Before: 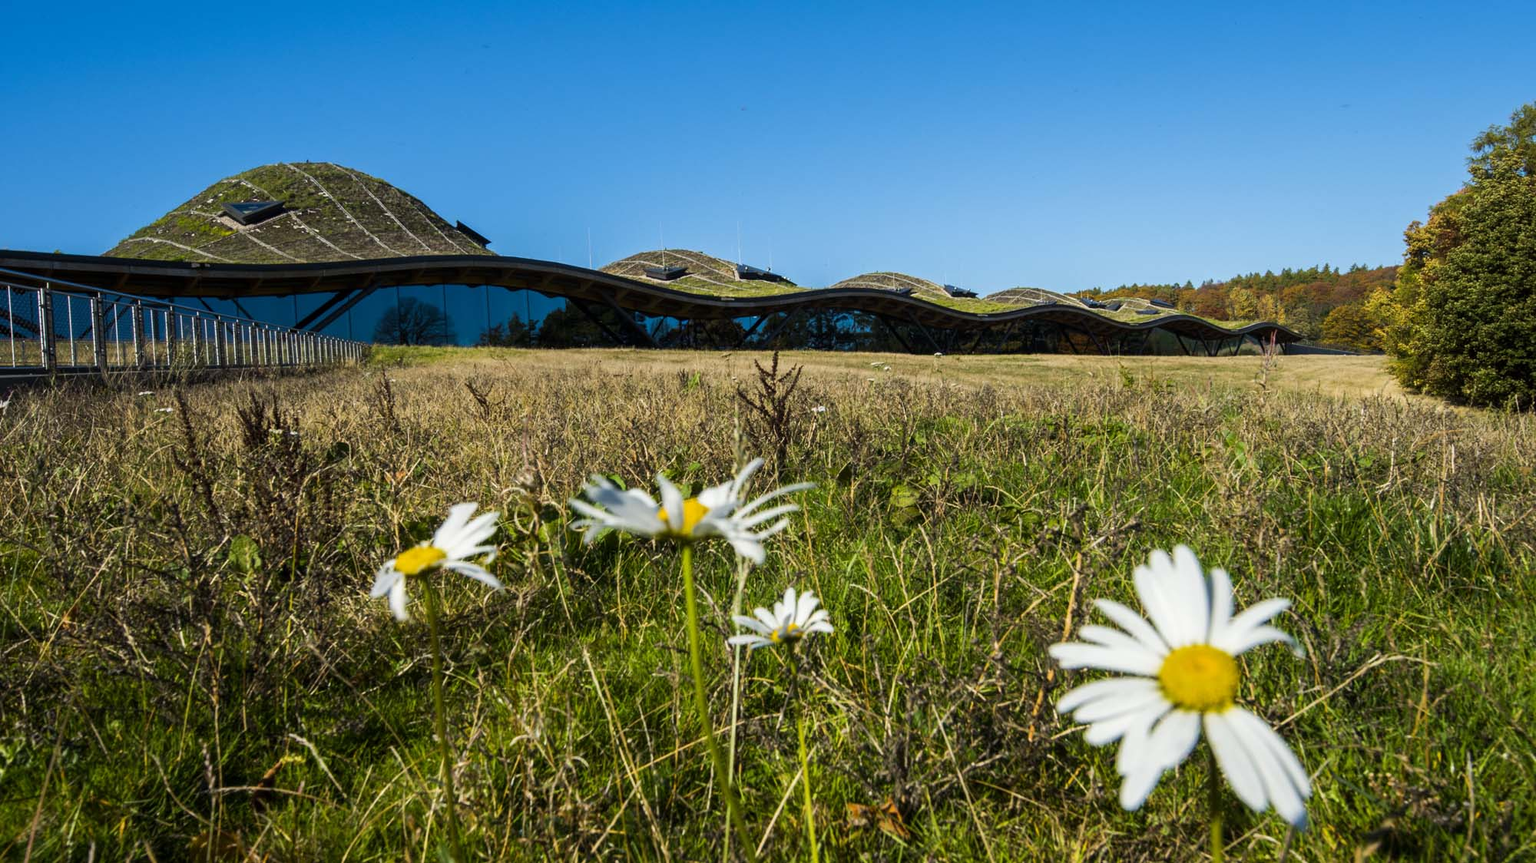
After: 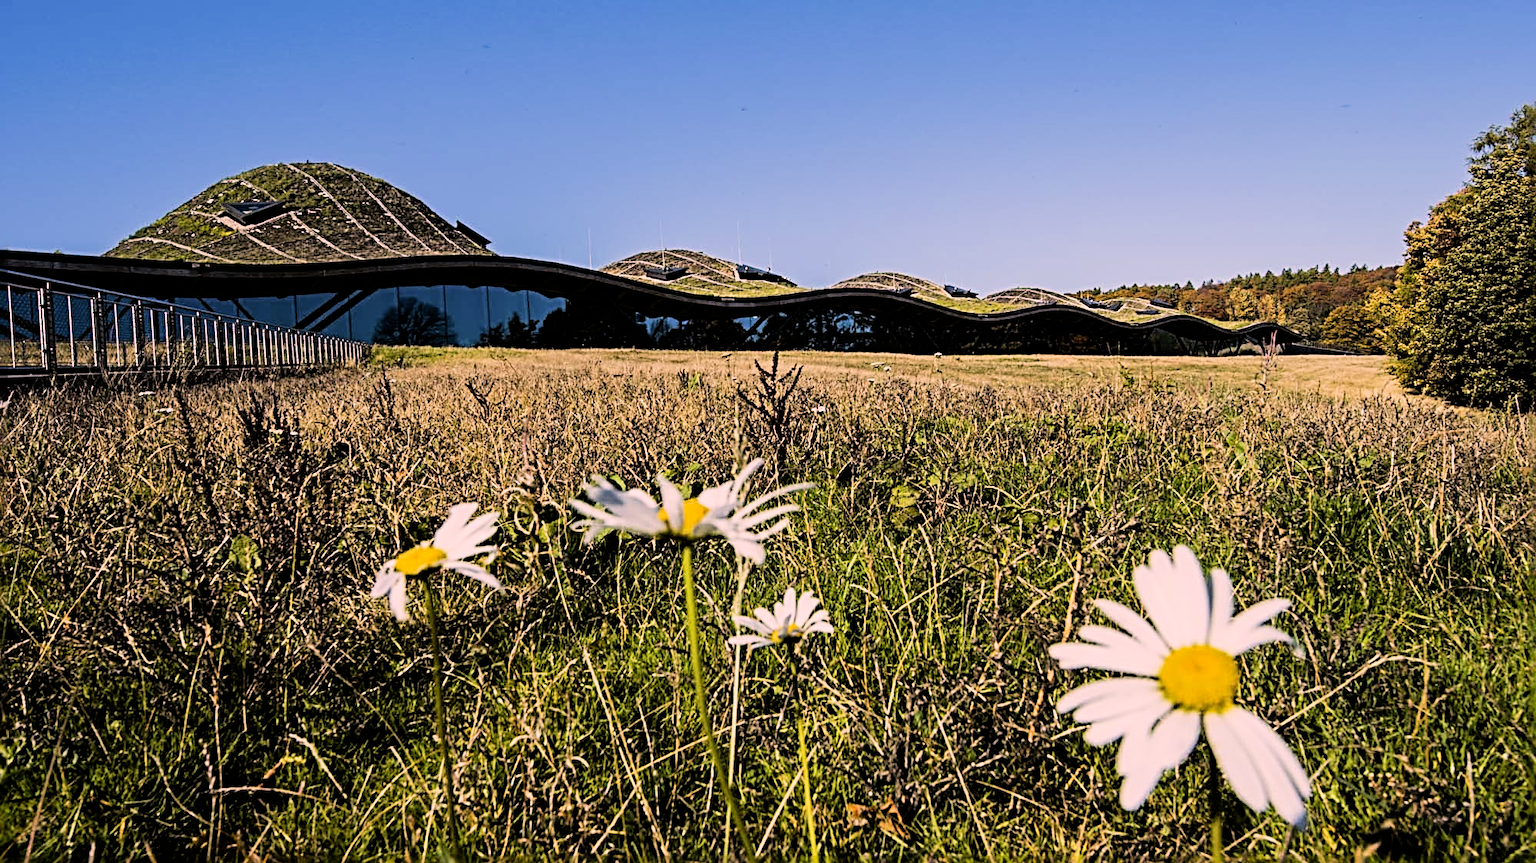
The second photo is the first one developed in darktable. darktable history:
exposure: exposure 0.299 EV, compensate highlight preservation false
color correction: highlights a* 14.66, highlights b* 4.75
sharpen: radius 3.669, amount 0.923
filmic rgb: black relative exposure -5.05 EV, white relative exposure 3.99 EV, hardness 2.9, contrast 1.297
